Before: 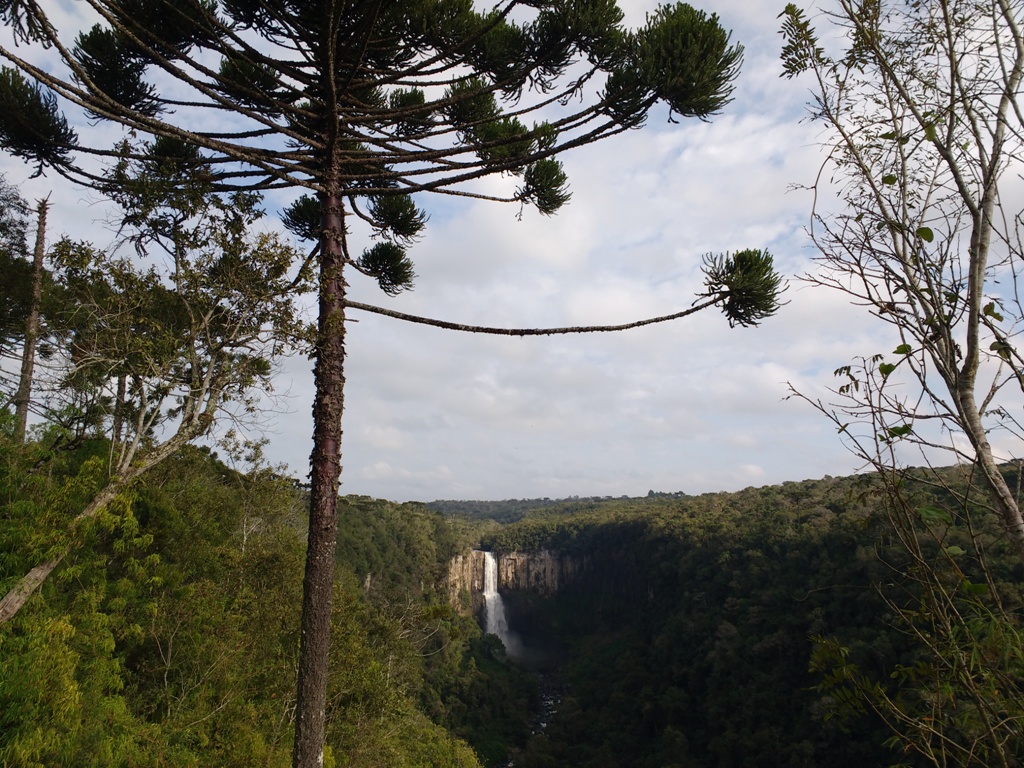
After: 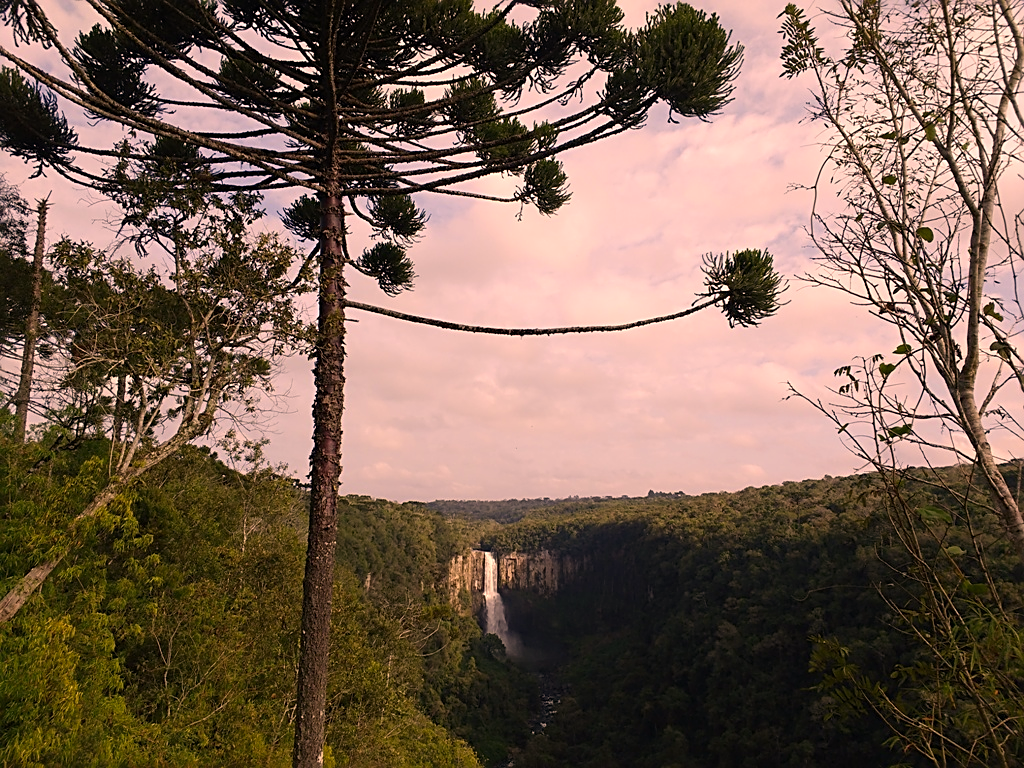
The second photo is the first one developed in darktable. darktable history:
sharpen: amount 0.575
color correction: highlights a* 21.16, highlights b* 19.61
